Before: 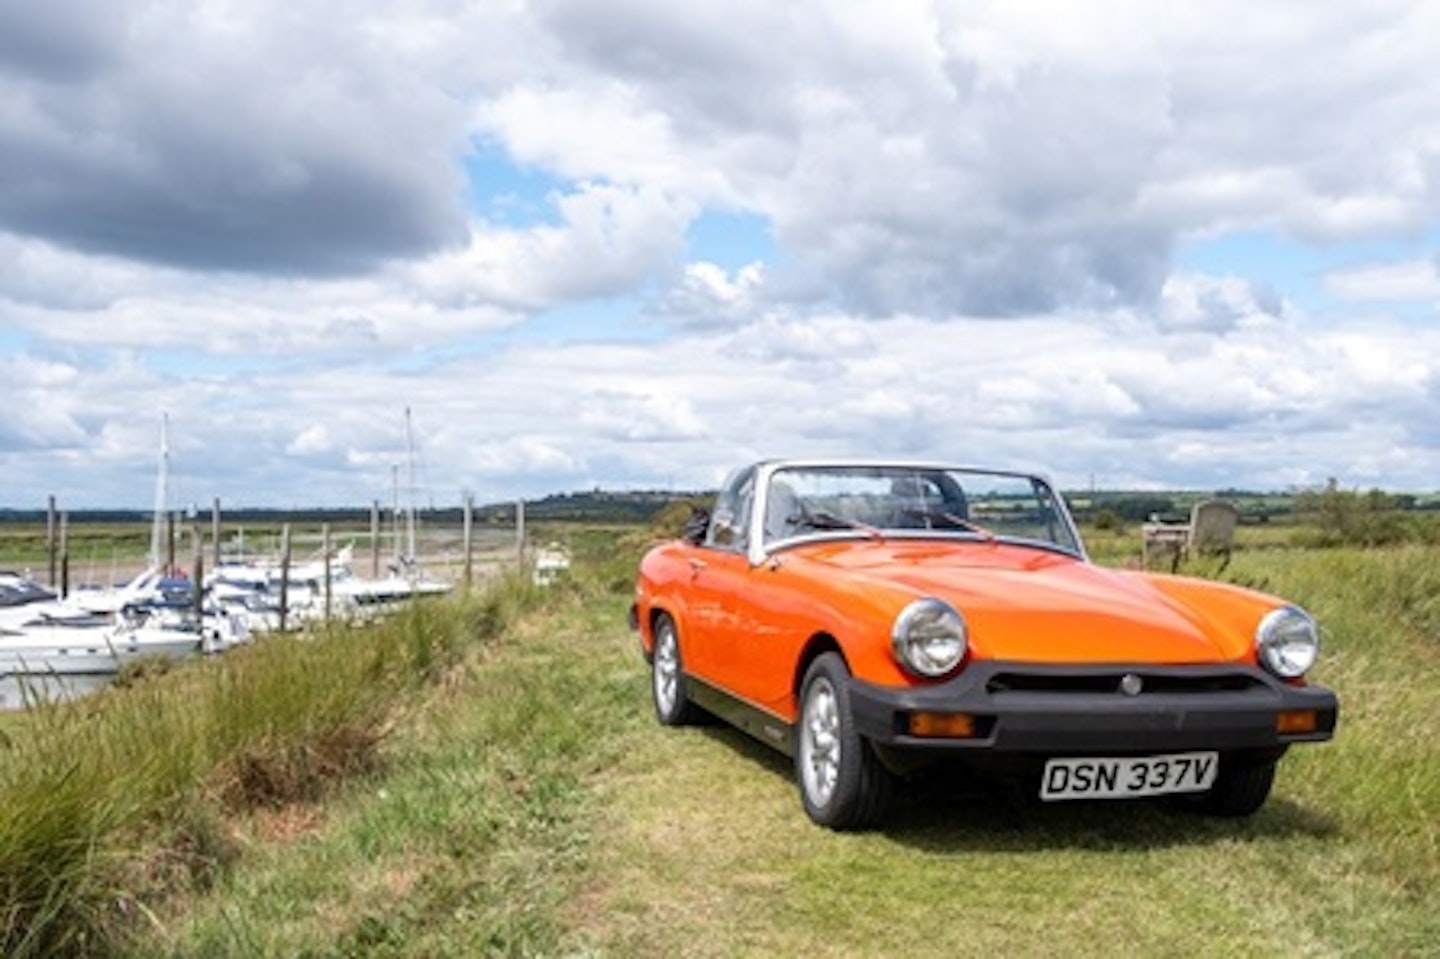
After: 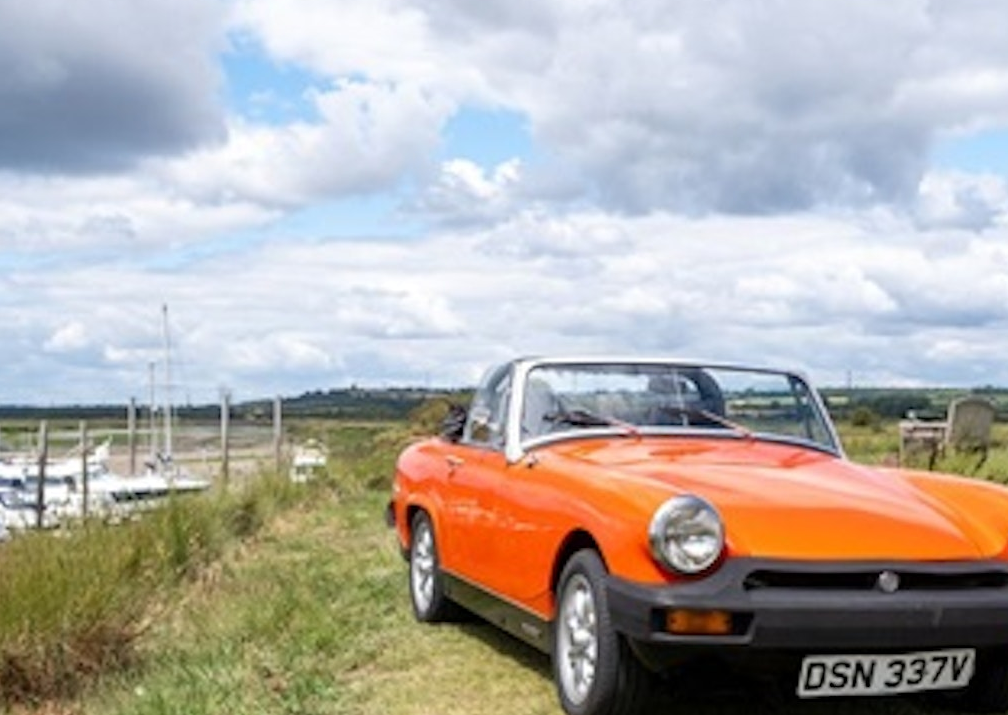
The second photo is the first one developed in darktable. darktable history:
crop and rotate: left 16.929%, top 10.765%, right 13.024%, bottom 14.617%
